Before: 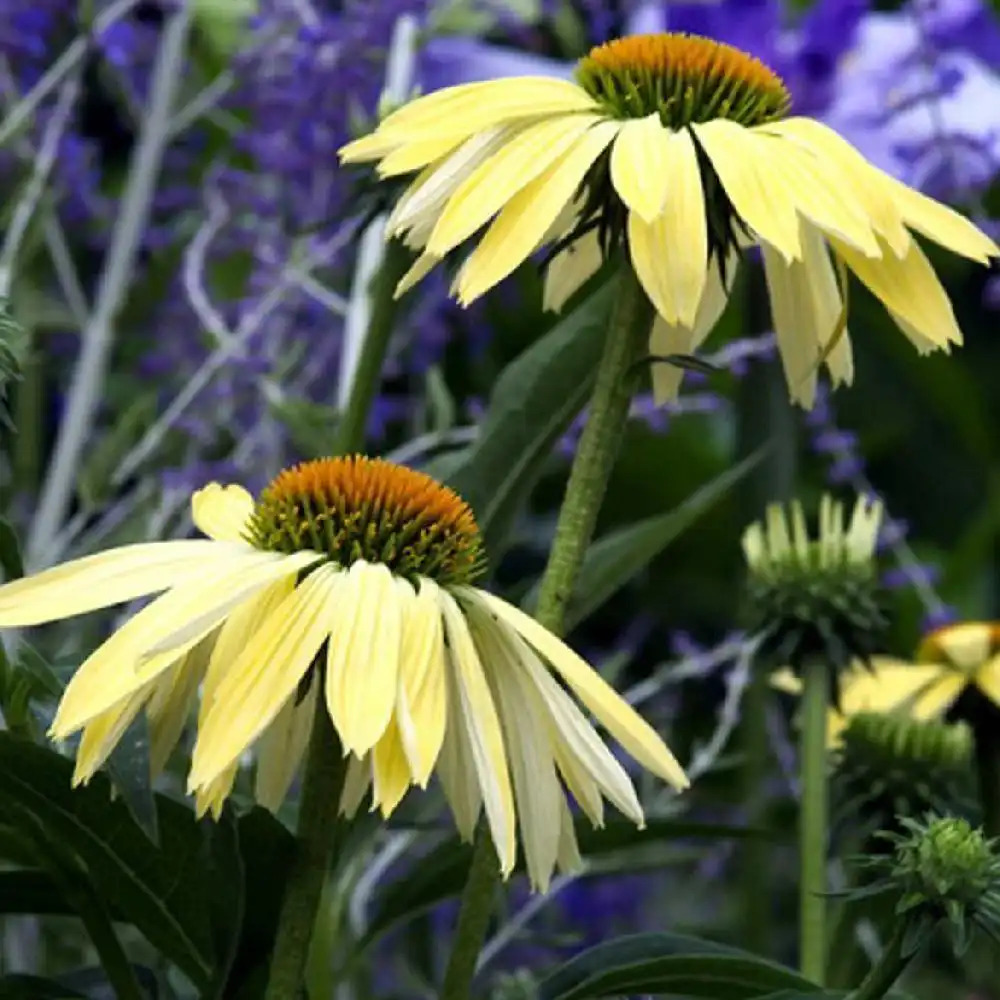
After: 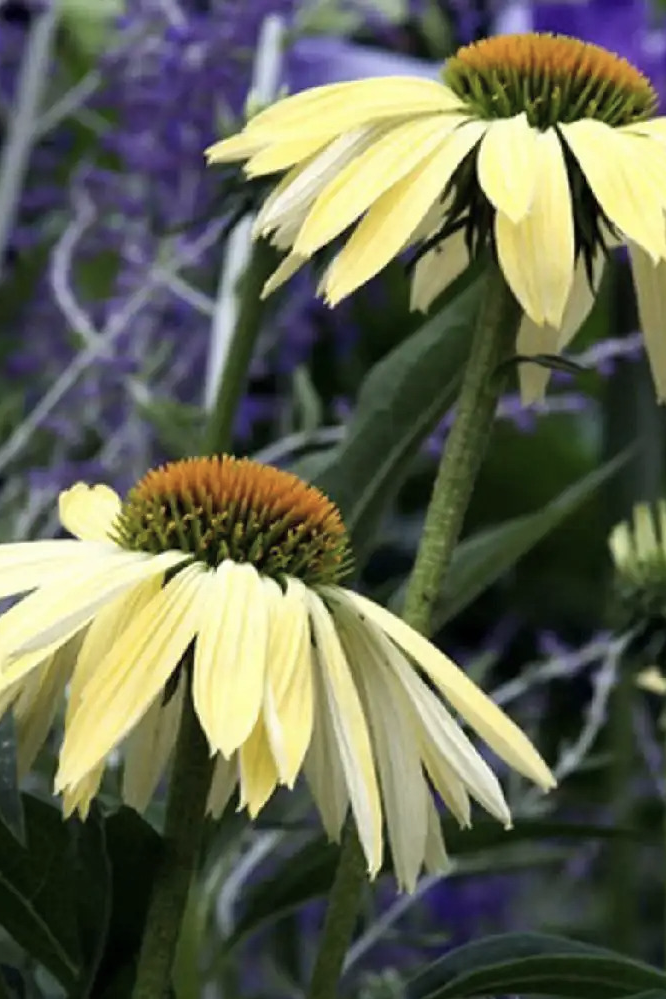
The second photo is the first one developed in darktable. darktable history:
crop and rotate: left 13.342%, right 19.991%
color correction: saturation 0.8
